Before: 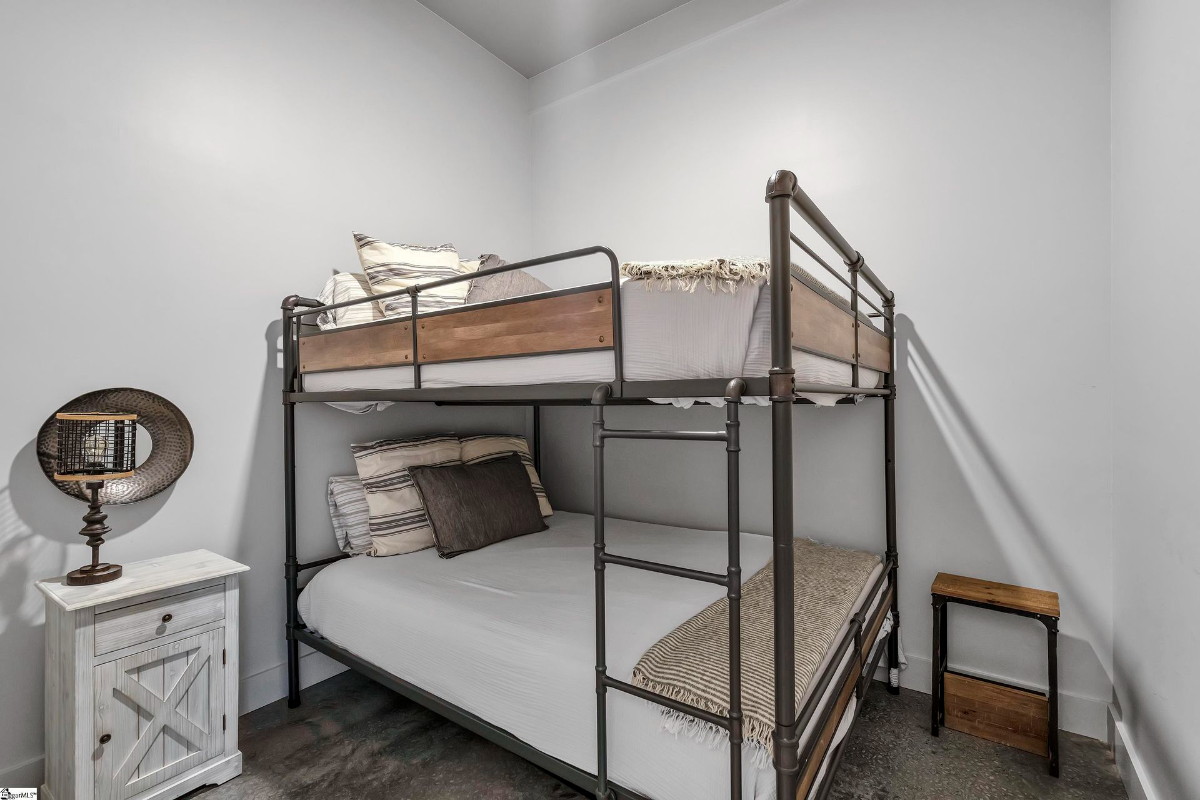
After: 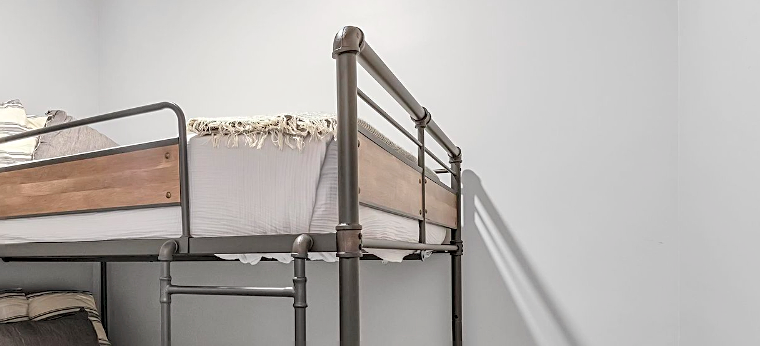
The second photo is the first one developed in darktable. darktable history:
contrast brightness saturation: brightness 0.153
crop: left 36.149%, top 18.11%, right 0.439%, bottom 38.555%
sharpen: on, module defaults
